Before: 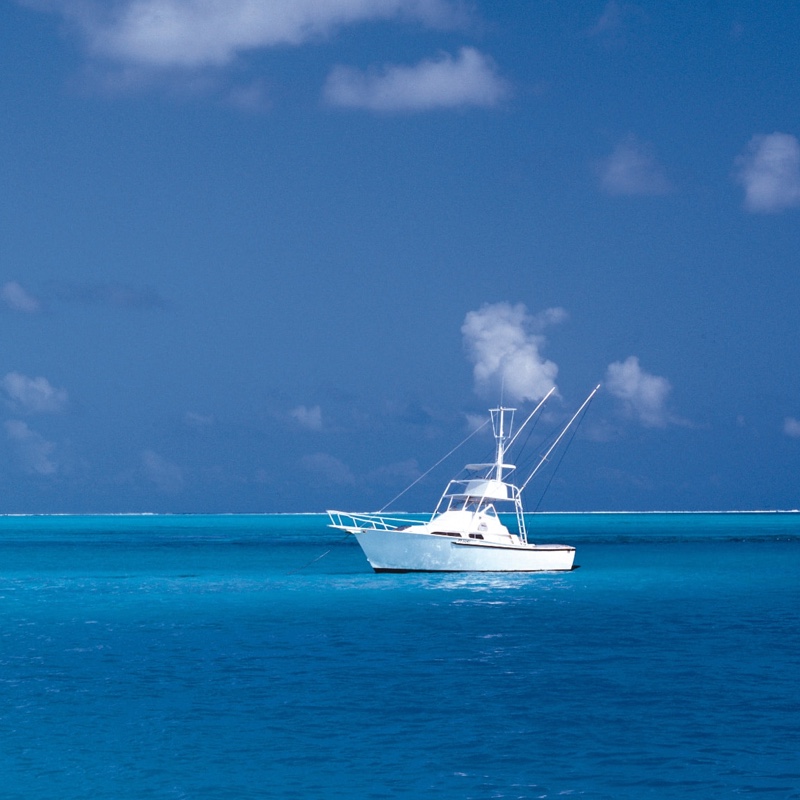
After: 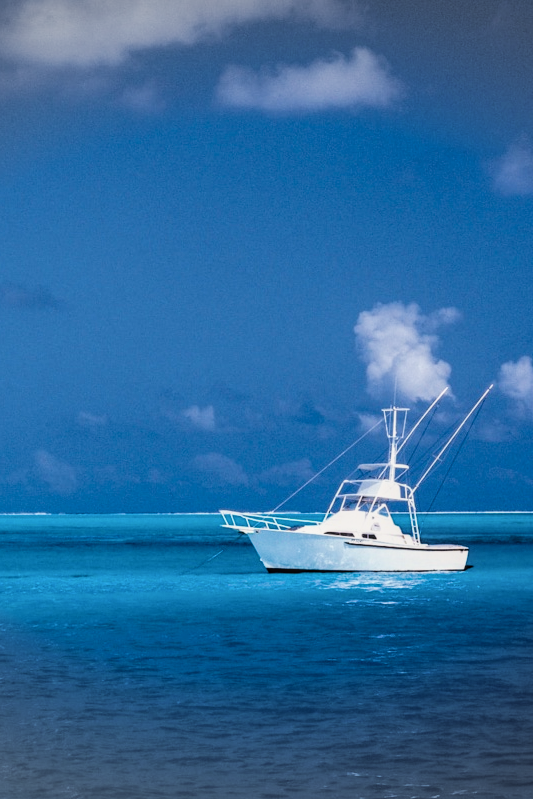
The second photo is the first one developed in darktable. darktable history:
filmic rgb: black relative exposure -5 EV, hardness 2.88, contrast 1.3, highlights saturation mix -30%
crop and rotate: left 13.537%, right 19.796%
color balance rgb: shadows lift › chroma 2%, shadows lift › hue 217.2°, power › hue 60°, highlights gain › chroma 1%, highlights gain › hue 69.6°, global offset › luminance -0.5%, perceptual saturation grading › global saturation 15%, global vibrance 15%
local contrast: detail 130%
vignetting: fall-off start 100%, brightness -0.282, width/height ratio 1.31
